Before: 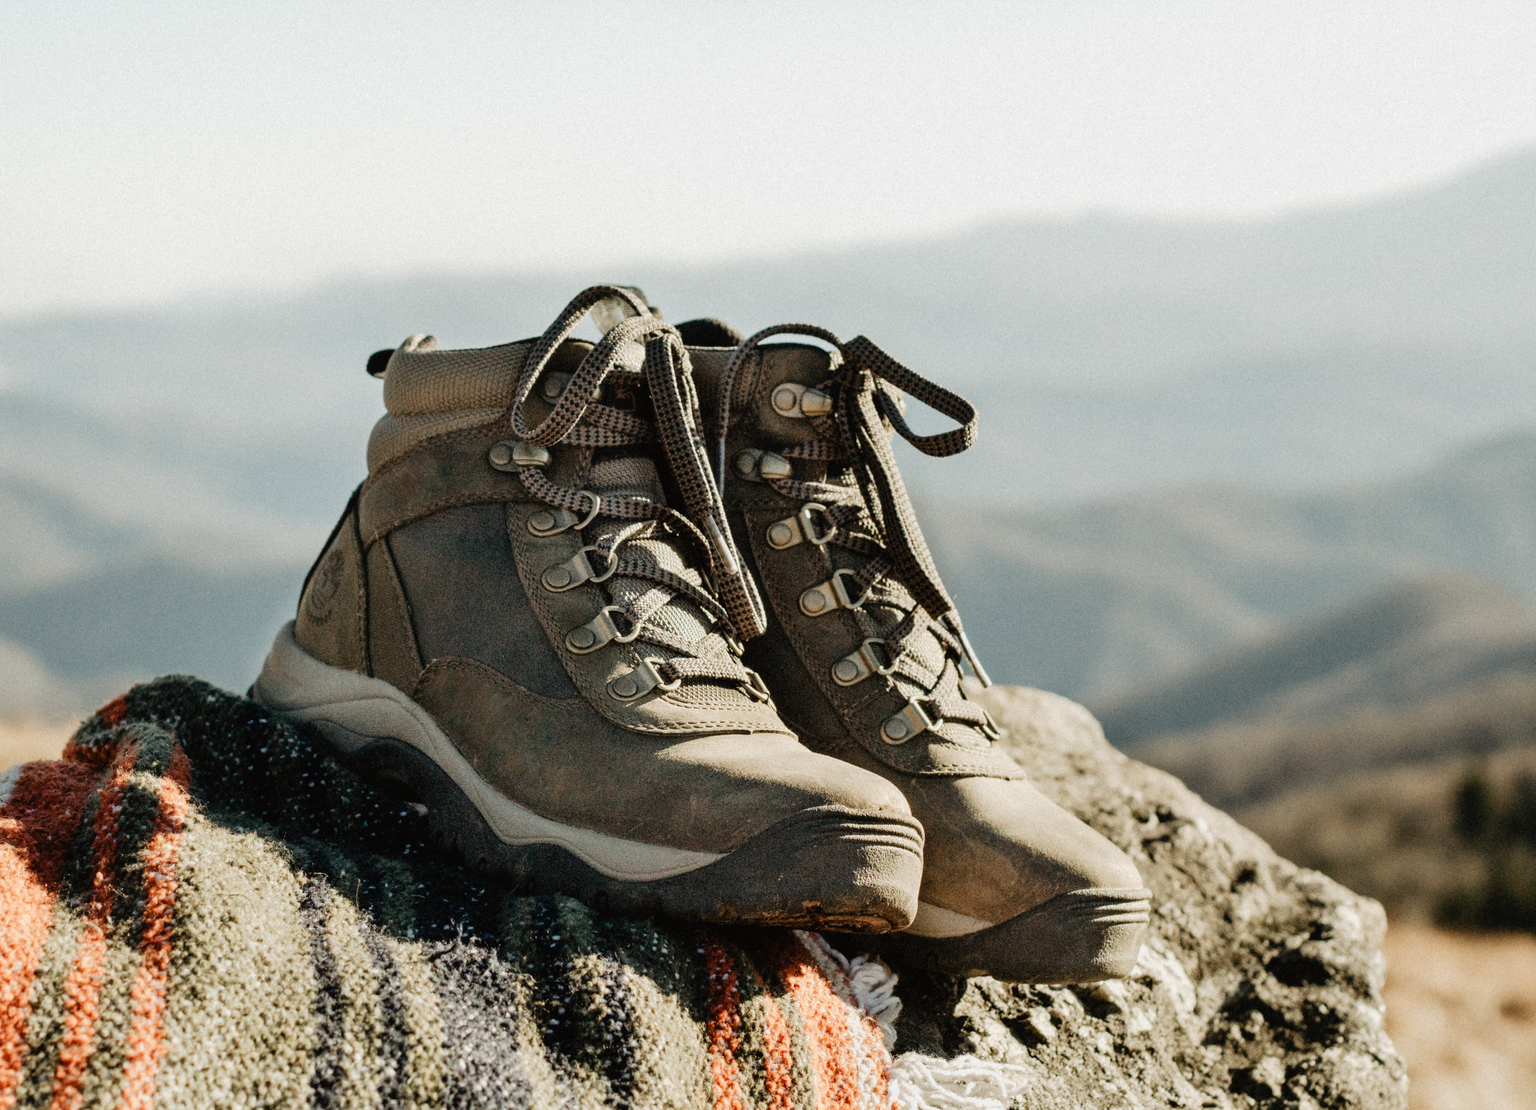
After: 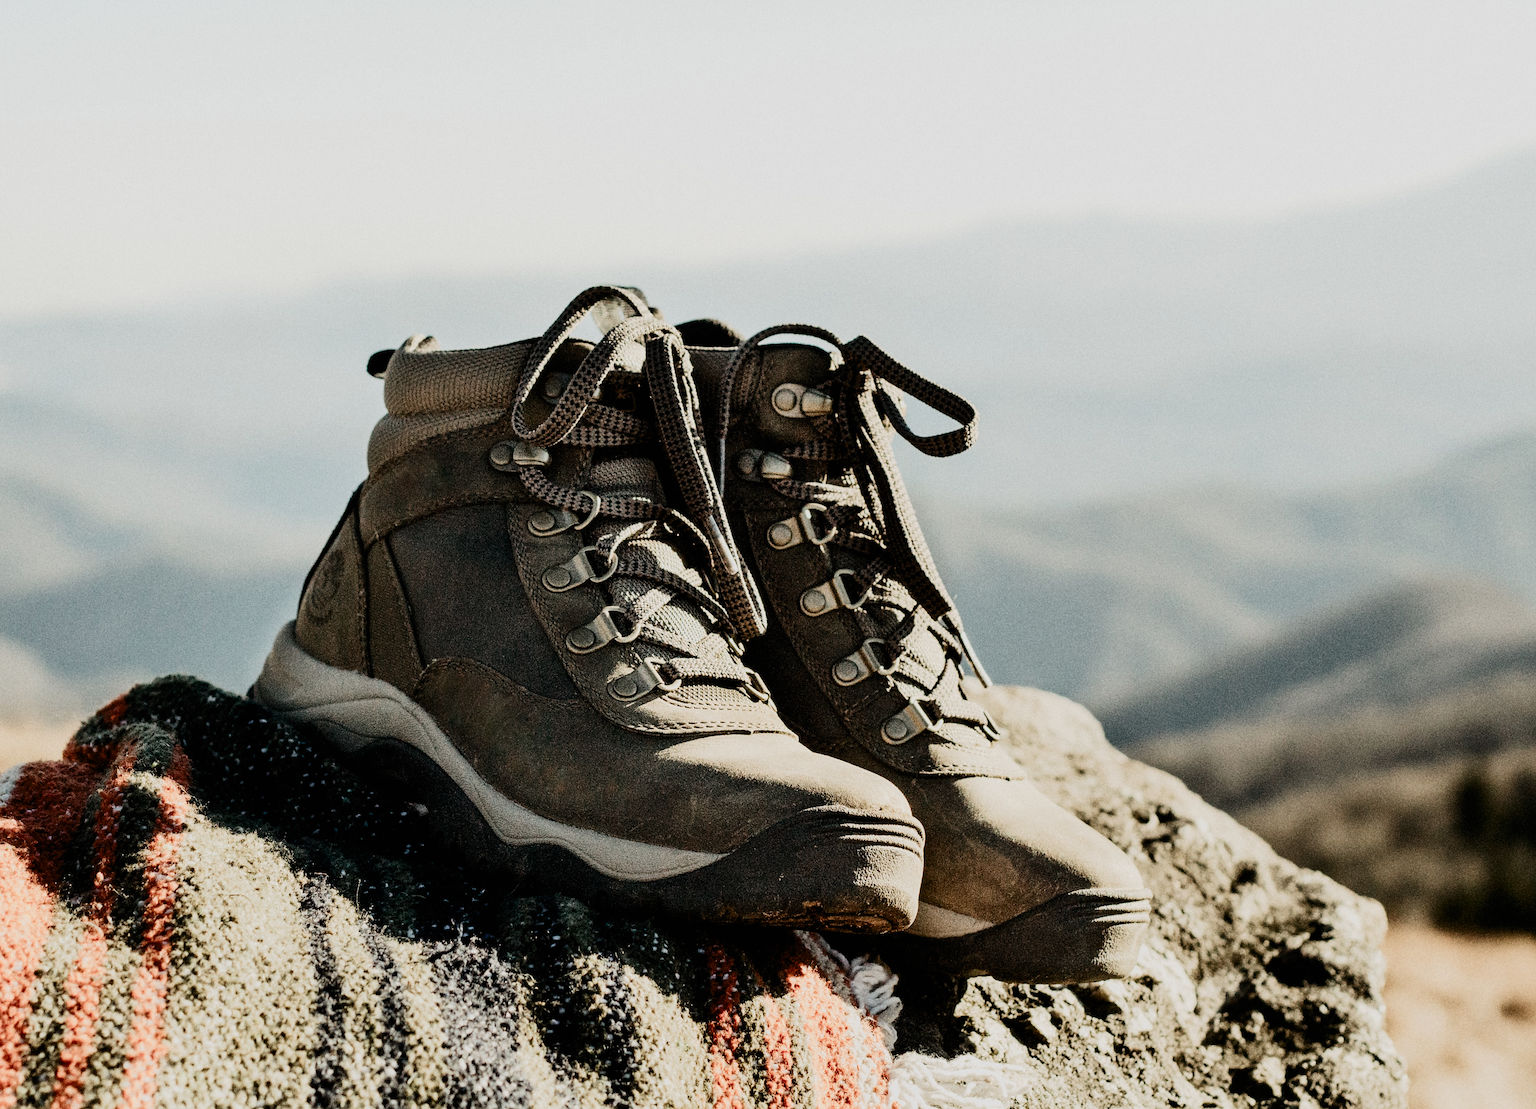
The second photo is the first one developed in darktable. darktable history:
sharpen: on, module defaults
filmic rgb: black relative exposure -7.65 EV, white relative exposure 4.56 EV, hardness 3.61, color science v5 (2021), contrast in shadows safe, contrast in highlights safe
contrast brightness saturation: contrast 0.282
